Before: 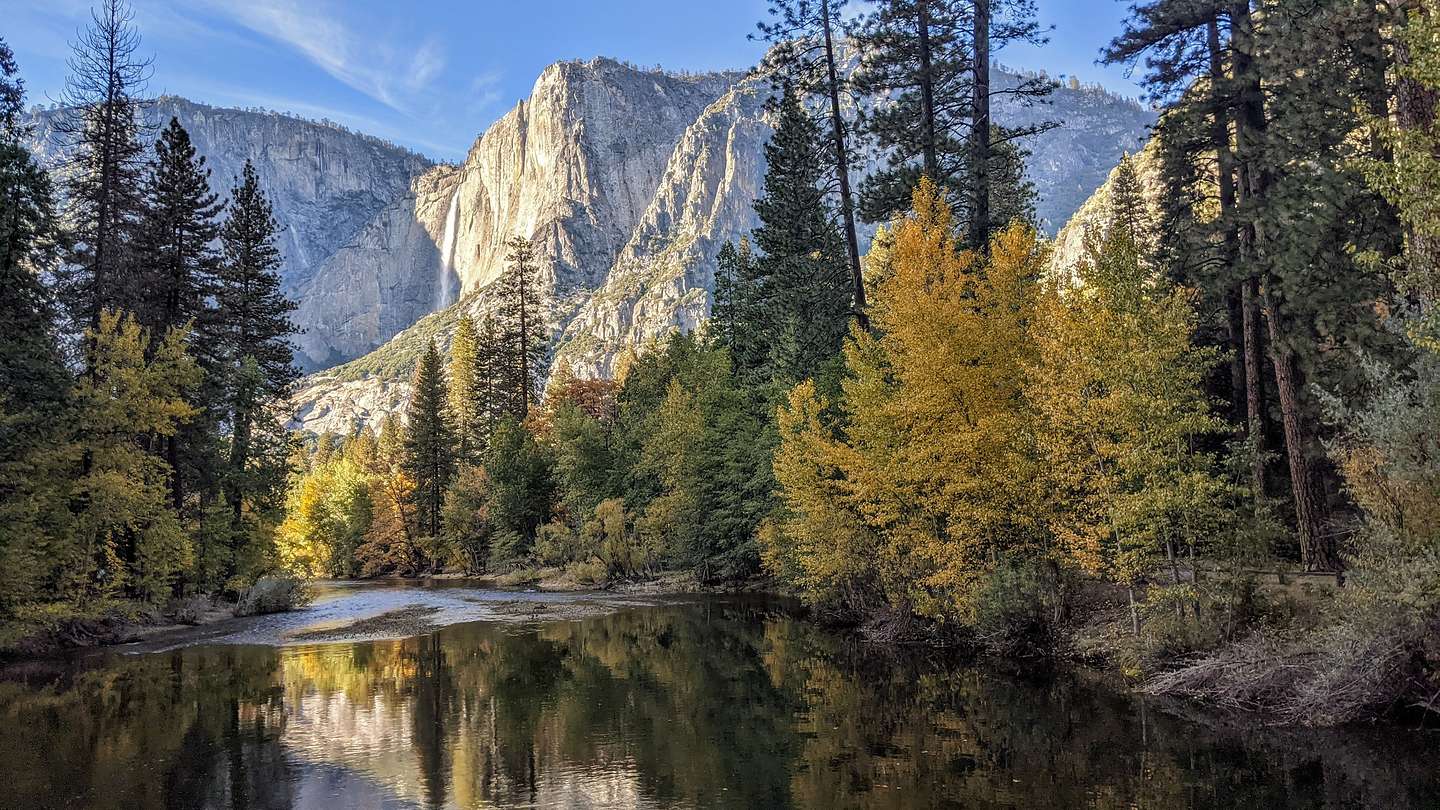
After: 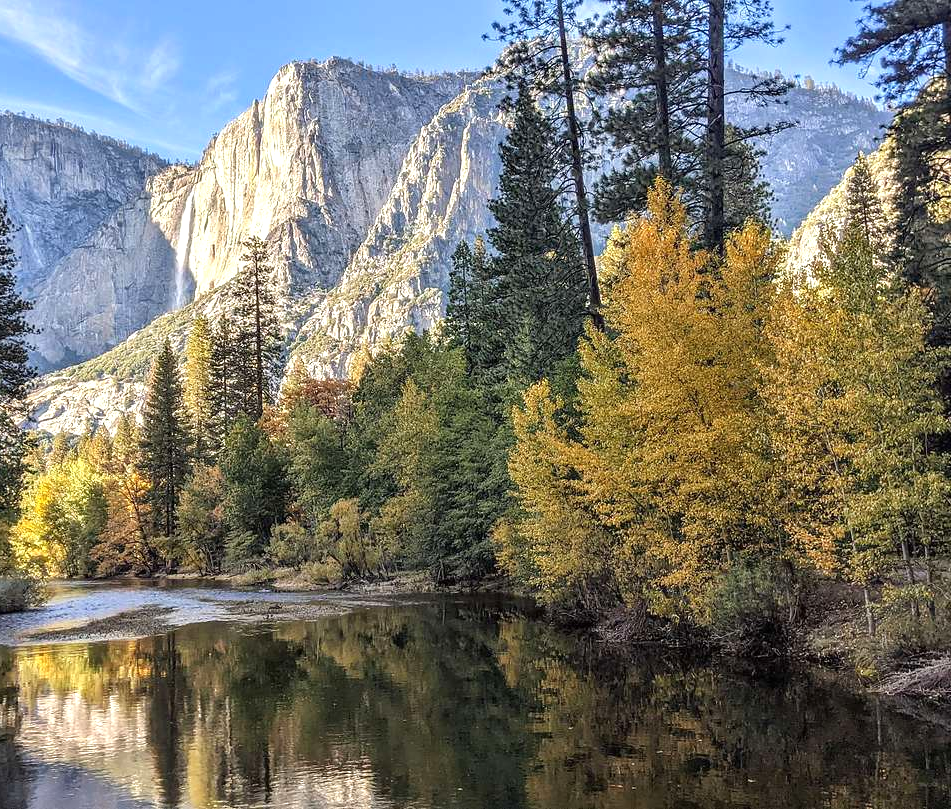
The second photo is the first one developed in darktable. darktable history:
crop and rotate: left 18.442%, right 15.508%
exposure: black level correction 0, exposure 0.5 EV, compensate highlight preservation false
